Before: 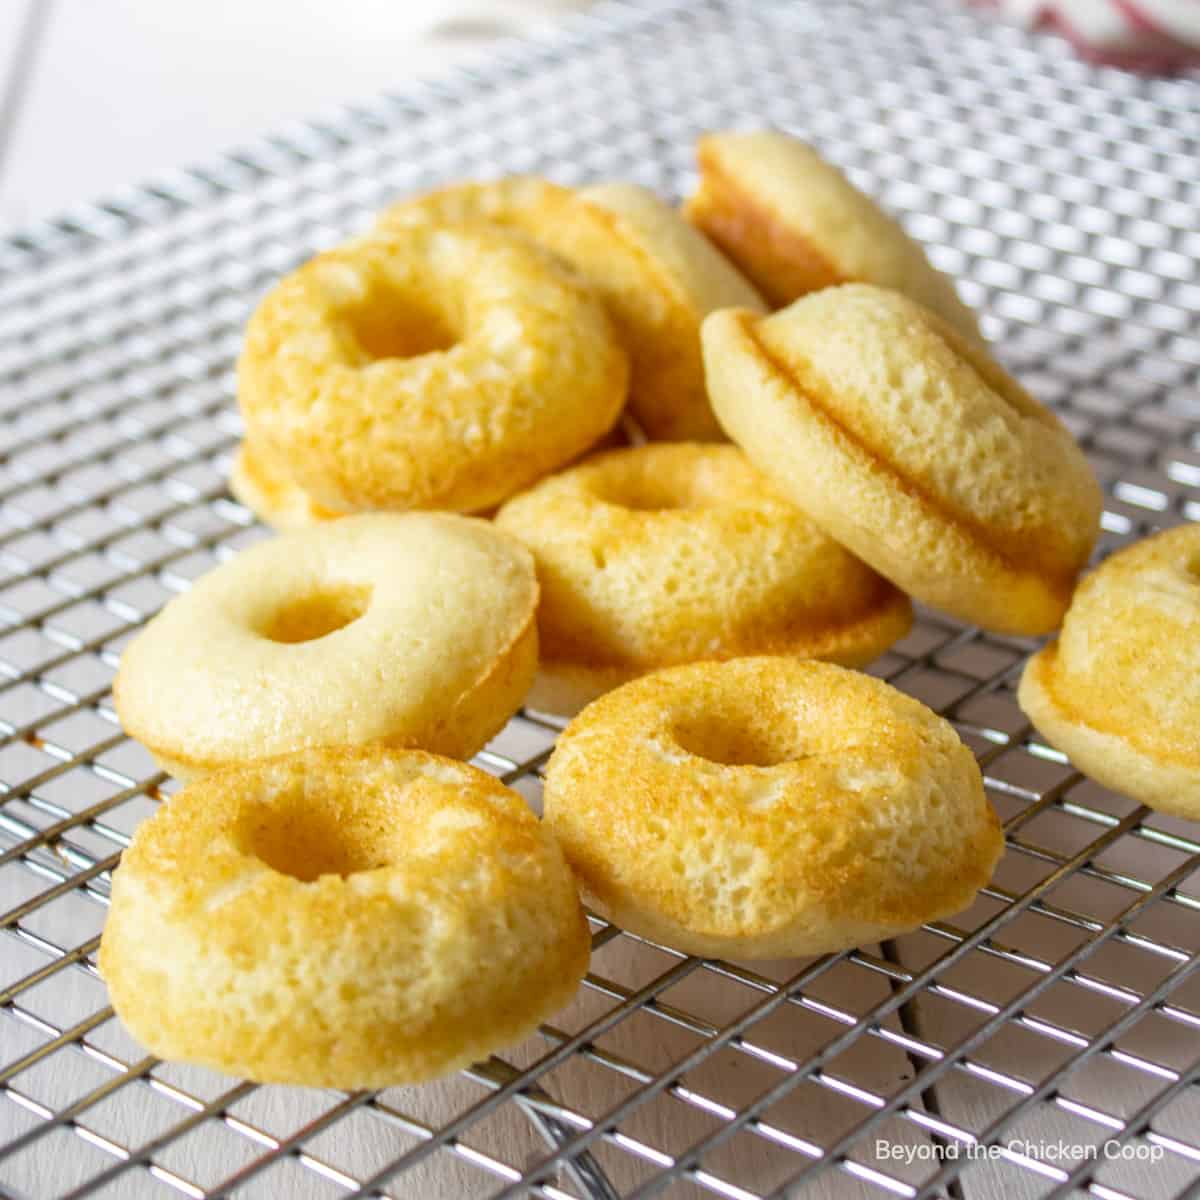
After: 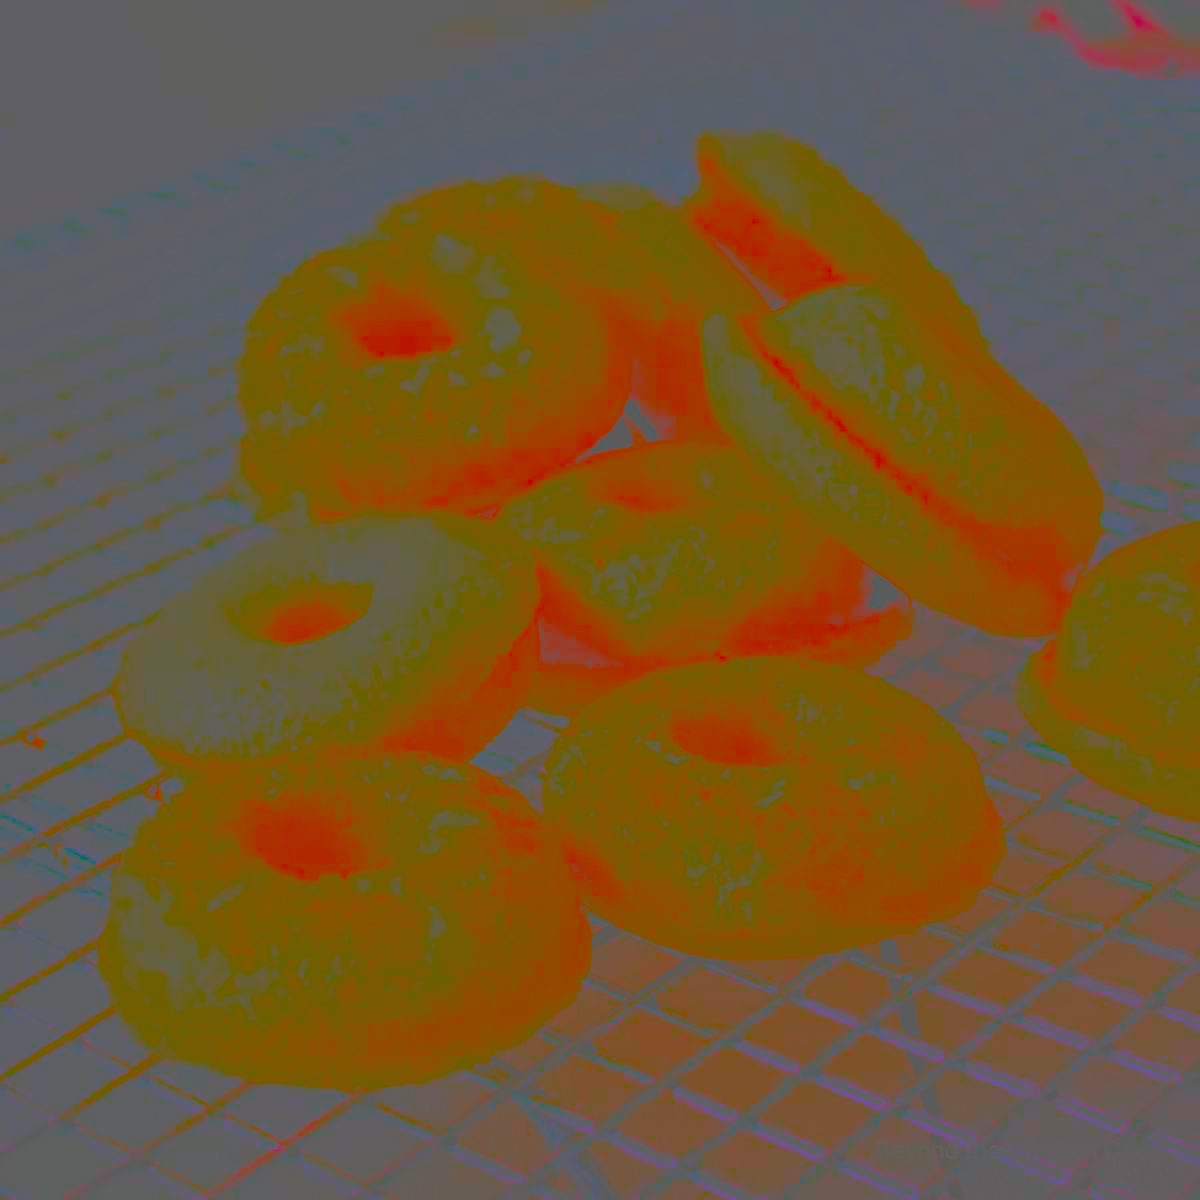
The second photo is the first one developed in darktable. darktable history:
filmic rgb: black relative exposure -6.15 EV, white relative exposure 6.96 EV, hardness 2.23
contrast brightness saturation: contrast -0.978, brightness -0.161, saturation 0.763
contrast equalizer: octaves 7, y [[0.6 ×6], [0.55 ×6], [0 ×6], [0 ×6], [0 ×6]]
